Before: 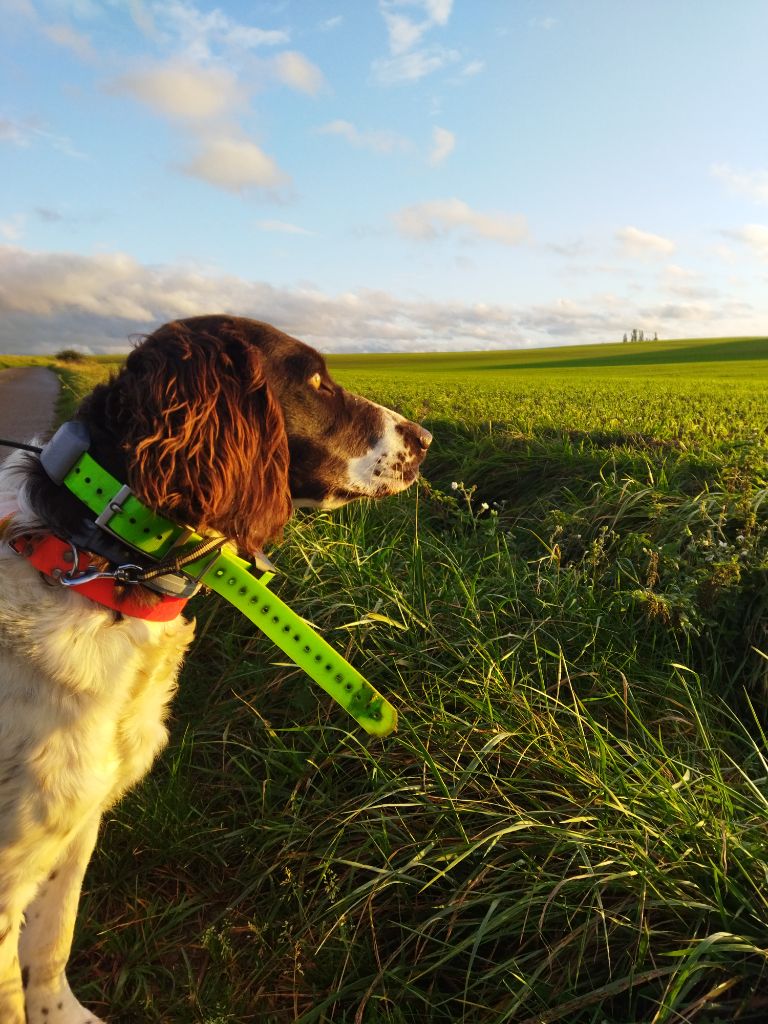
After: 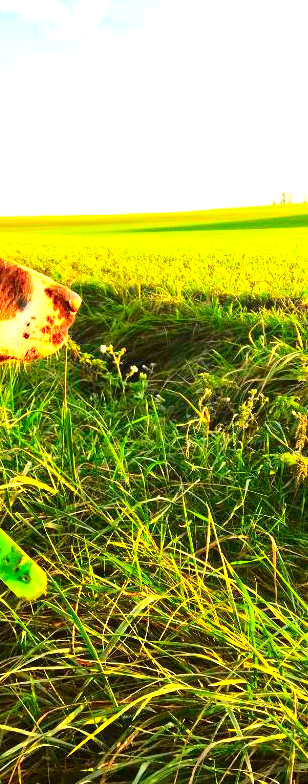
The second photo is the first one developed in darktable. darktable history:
crop: left 45.721%, top 13.393%, right 14.118%, bottom 10.01%
tone equalizer: -8 EV -1.84 EV, -7 EV -1.16 EV, -6 EV -1.62 EV, smoothing diameter 25%, edges refinement/feathering 10, preserve details guided filter
tone curve: curves: ch0 [(0, 0) (0.071, 0.058) (0.266, 0.268) (0.498, 0.542) (0.766, 0.807) (1, 0.983)]; ch1 [(0, 0) (0.346, 0.307) (0.408, 0.387) (0.463, 0.465) (0.482, 0.493) (0.502, 0.499) (0.517, 0.502) (0.55, 0.548) (0.597, 0.61) (0.651, 0.698) (1, 1)]; ch2 [(0, 0) (0.346, 0.34) (0.434, 0.46) (0.485, 0.494) (0.5, 0.498) (0.517, 0.506) (0.526, 0.539) (0.583, 0.603) (0.625, 0.659) (1, 1)], color space Lab, independent channels, preserve colors none
contrast brightness saturation: contrast 0.16, saturation 0.32
exposure: exposure 2.003 EV, compensate highlight preservation false
haze removal: compatibility mode true, adaptive false
